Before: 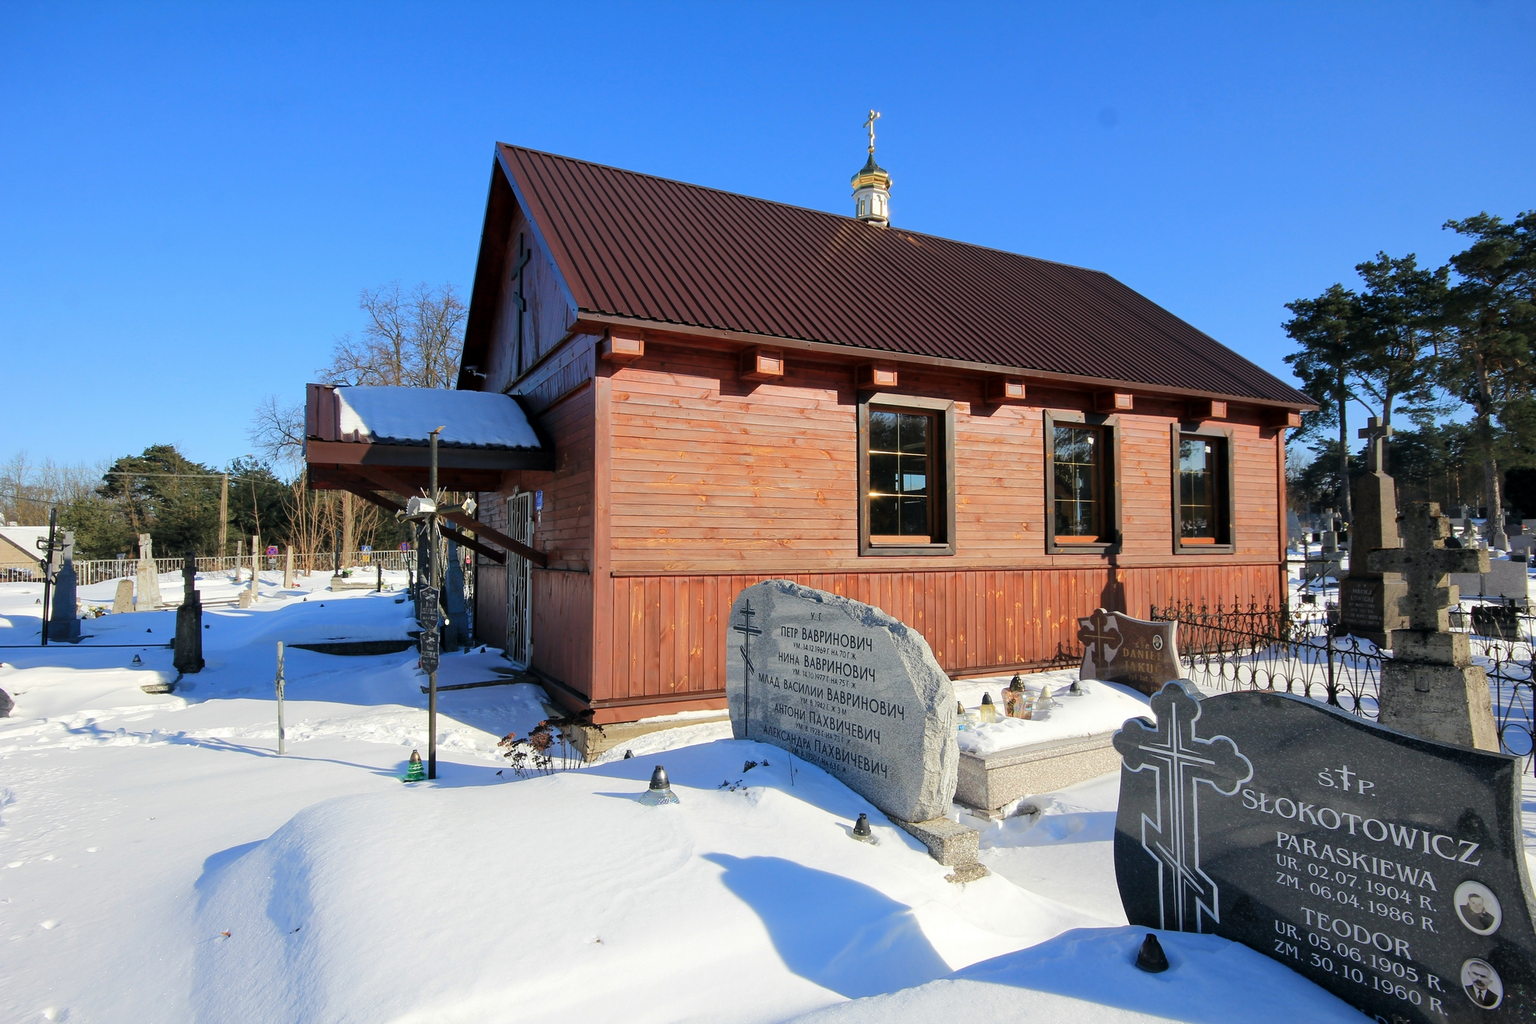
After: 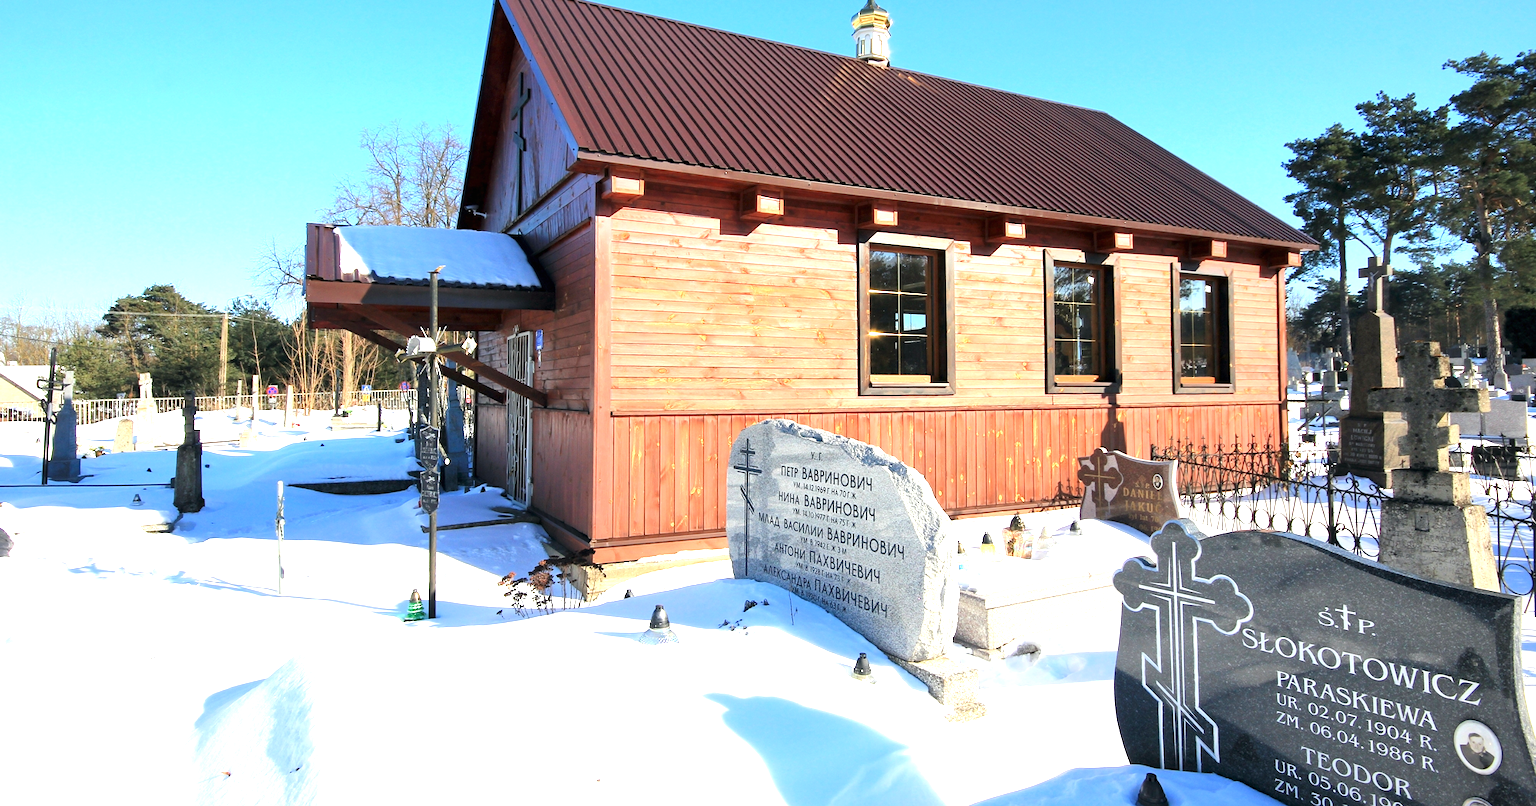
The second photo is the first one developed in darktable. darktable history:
crop and rotate: top 15.698%, bottom 5.525%
exposure: black level correction 0, exposure 1.293 EV, compensate highlight preservation false
